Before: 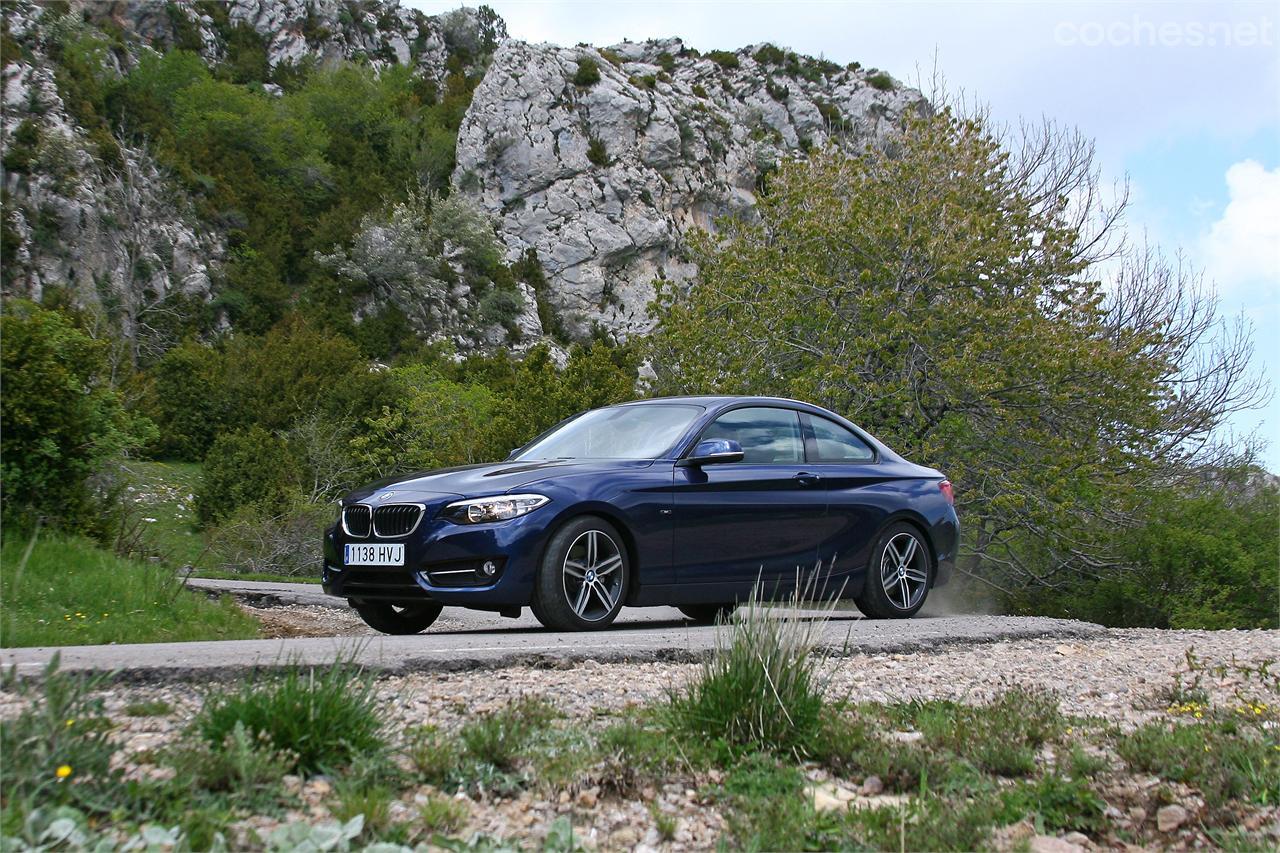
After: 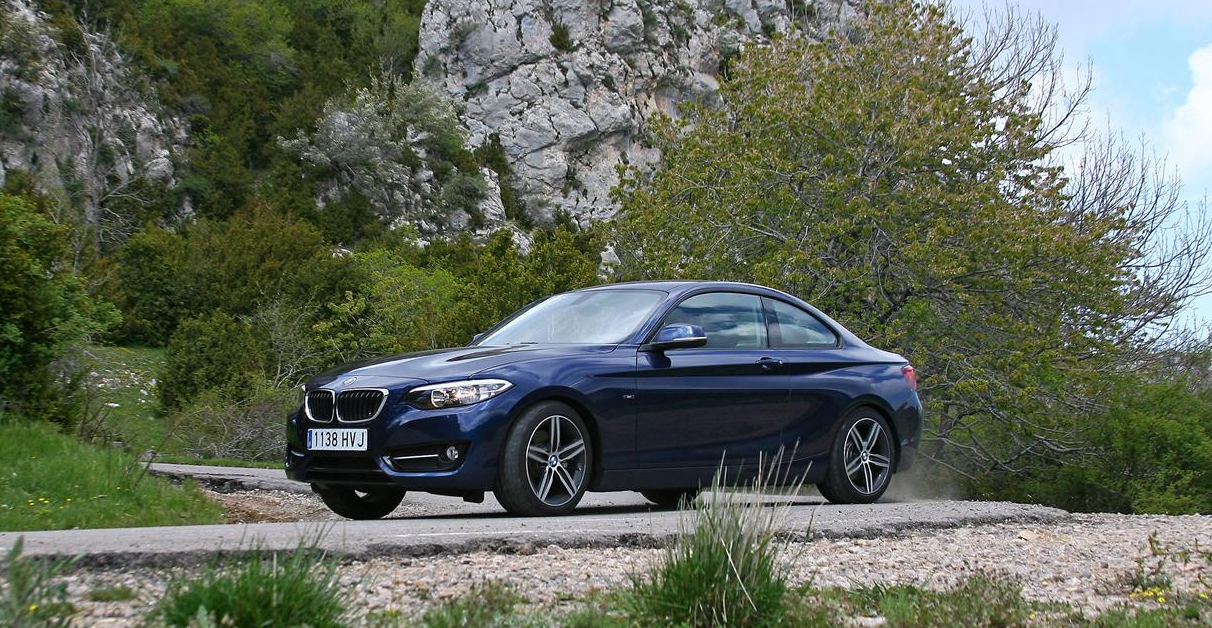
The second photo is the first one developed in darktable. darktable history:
crop and rotate: left 2.954%, top 13.523%, right 2.323%, bottom 12.802%
